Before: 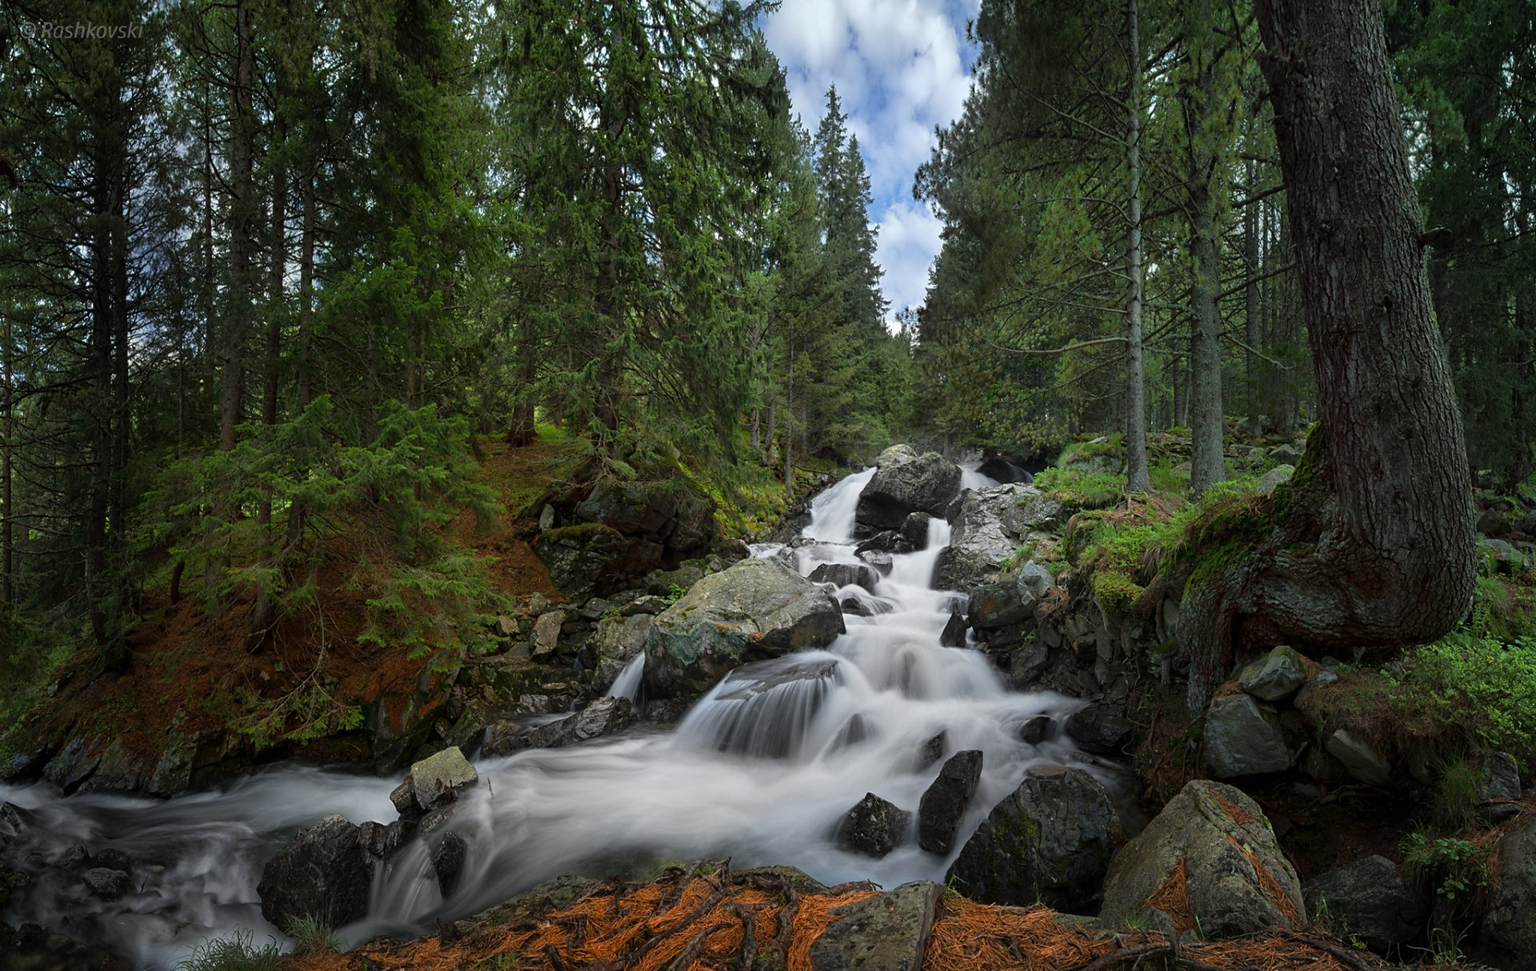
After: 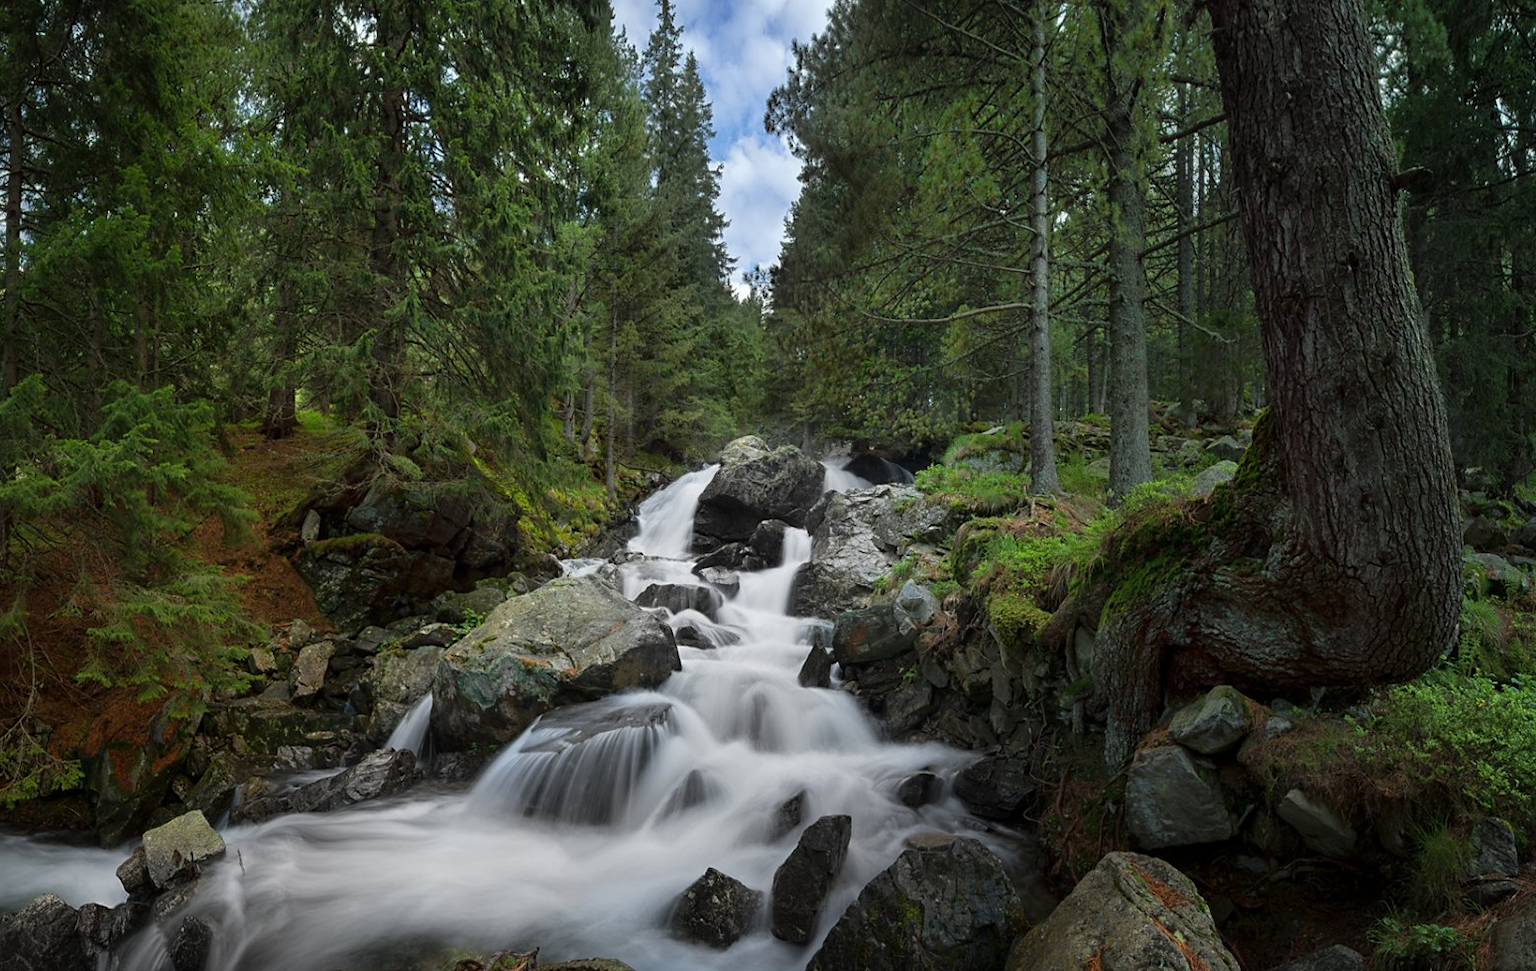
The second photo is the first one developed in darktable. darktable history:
crop: left 19.321%, top 9.607%, right 0%, bottom 9.586%
